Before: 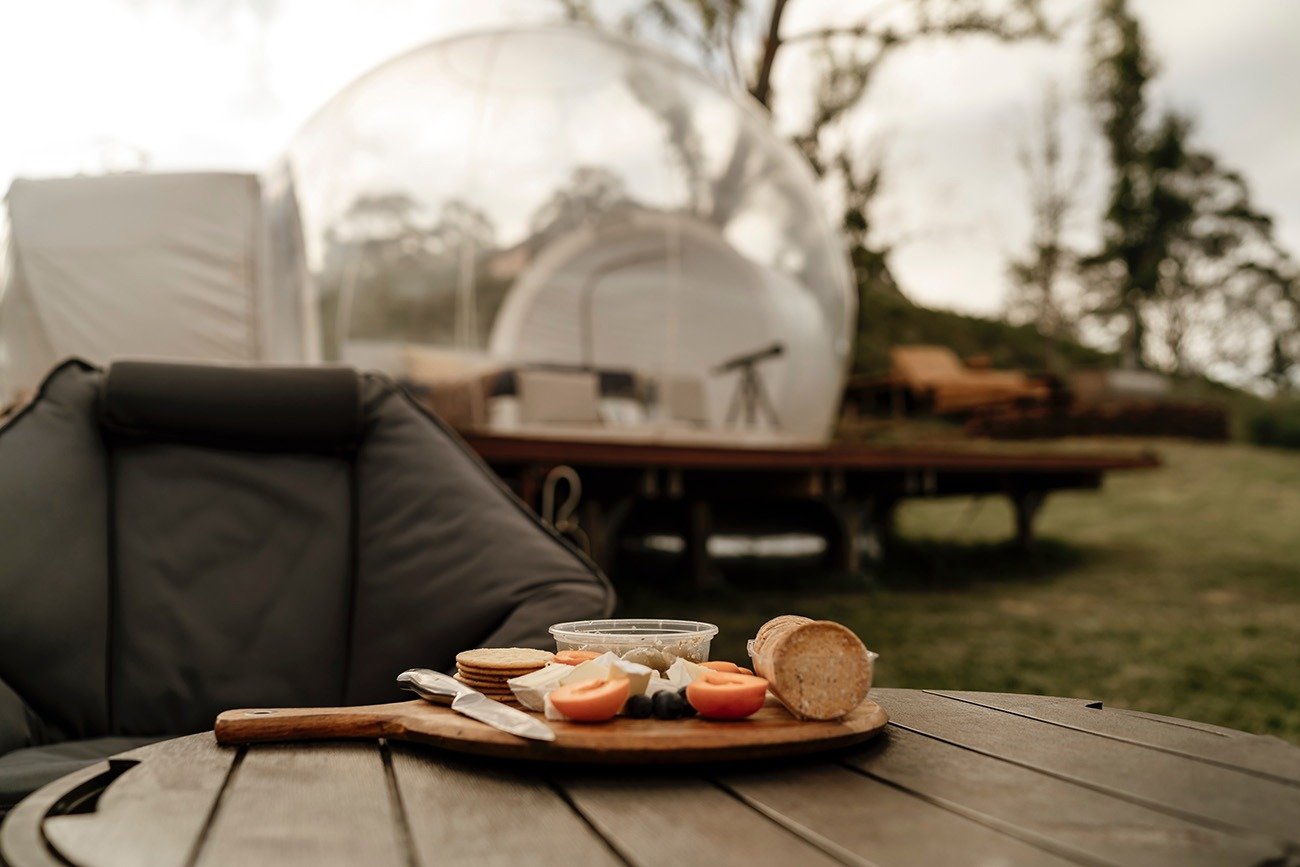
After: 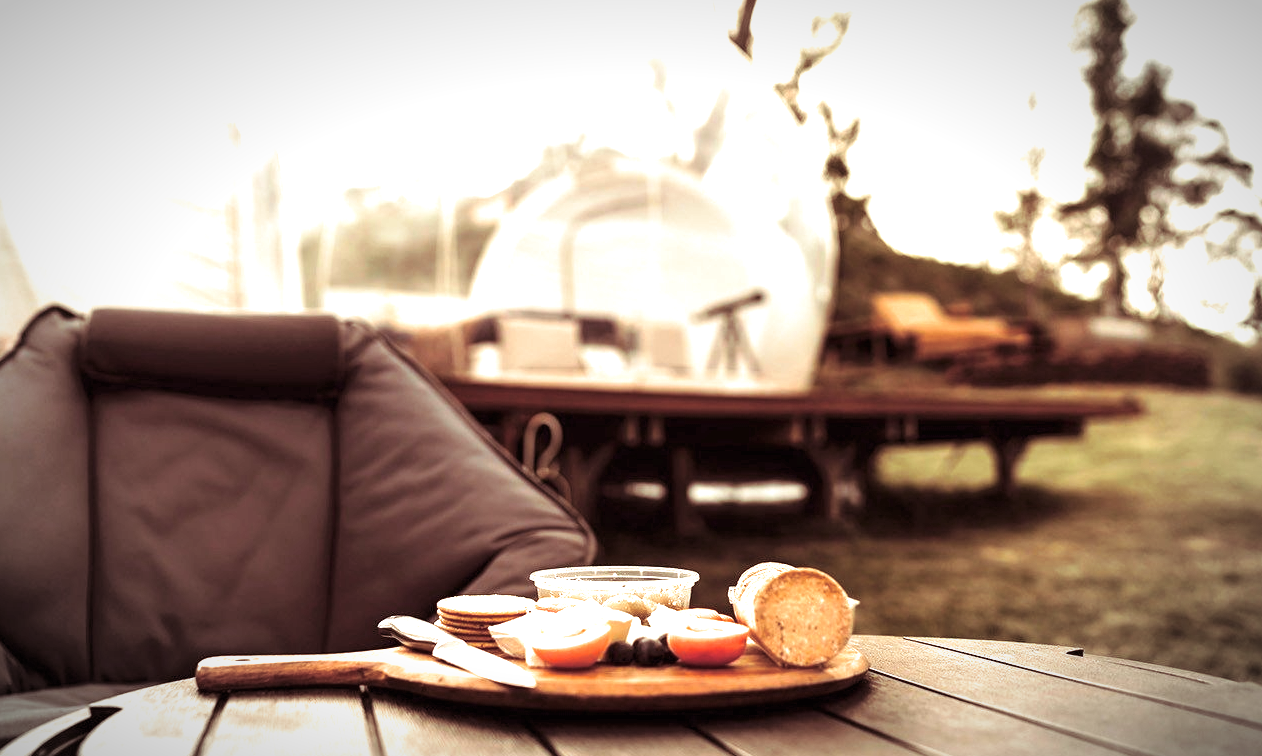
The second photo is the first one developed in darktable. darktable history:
crop: left 1.507%, top 6.147%, right 1.379%, bottom 6.637%
vignetting: fall-off radius 60%, automatic ratio true
tone equalizer: -7 EV 0.13 EV, smoothing diameter 25%, edges refinement/feathering 10, preserve details guided filter
split-toning: on, module defaults
exposure: black level correction 0, exposure 1.741 EV, compensate exposure bias true, compensate highlight preservation false
